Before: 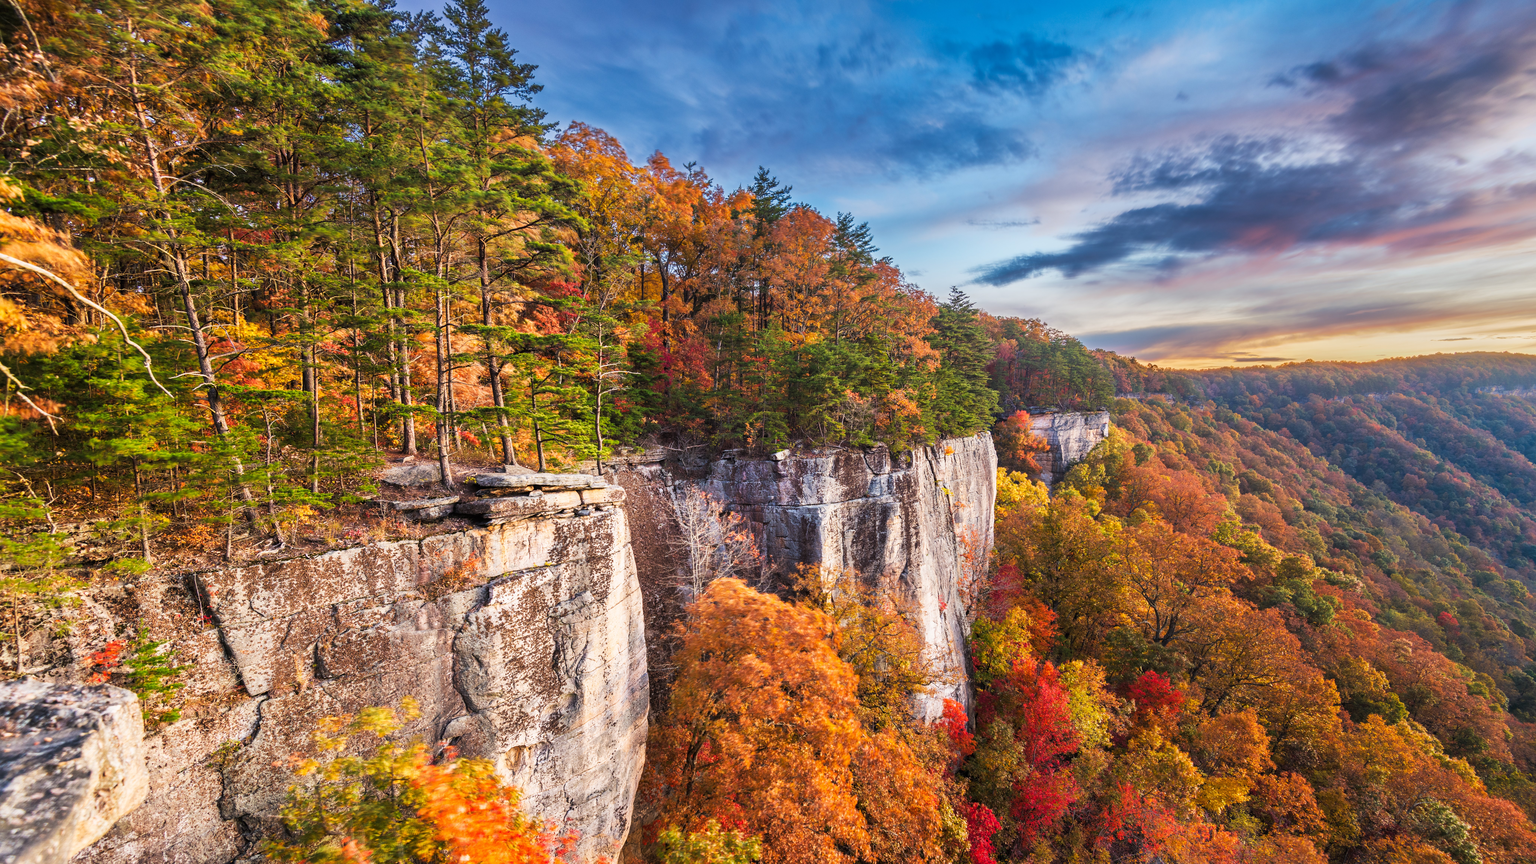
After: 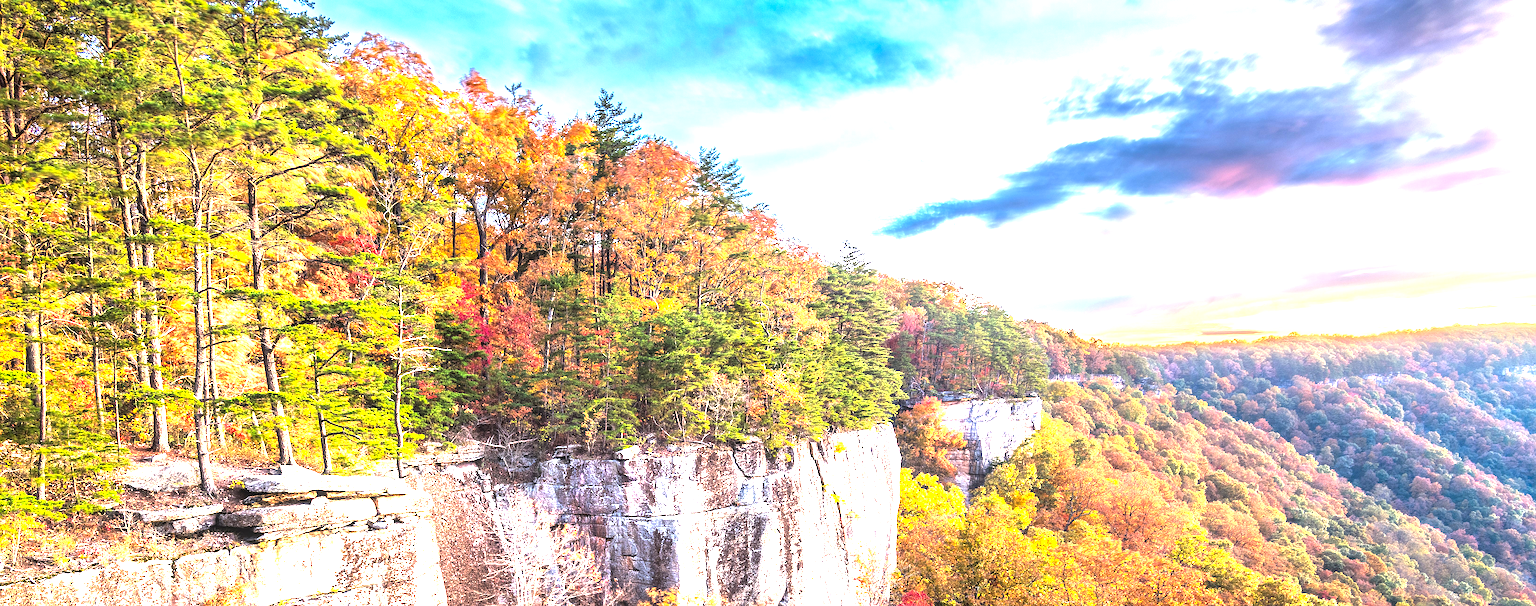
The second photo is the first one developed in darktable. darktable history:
contrast brightness saturation: contrast 0.043, saturation 0.071
sharpen: on, module defaults
tone equalizer: -8 EV -0.393 EV, -7 EV -0.416 EV, -6 EV -0.335 EV, -5 EV -0.241 EV, -3 EV 0.192 EV, -2 EV 0.321 EV, -1 EV 0.395 EV, +0 EV 0.434 EV, edges refinement/feathering 500, mask exposure compensation -1.57 EV, preserve details no
crop: left 18.389%, top 11.098%, right 2.191%, bottom 33.133%
local contrast: detail 130%
base curve: preserve colors none
exposure: black level correction 0, exposure 1.621 EV, compensate highlight preservation false
